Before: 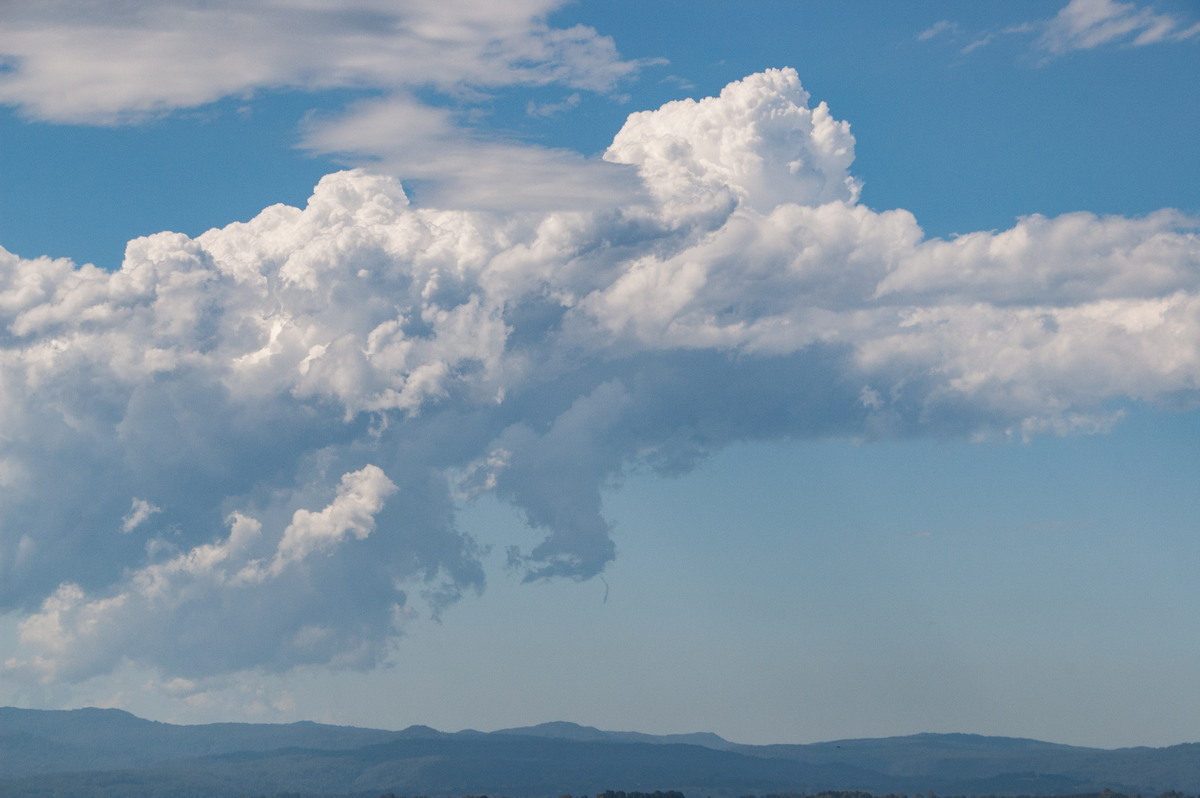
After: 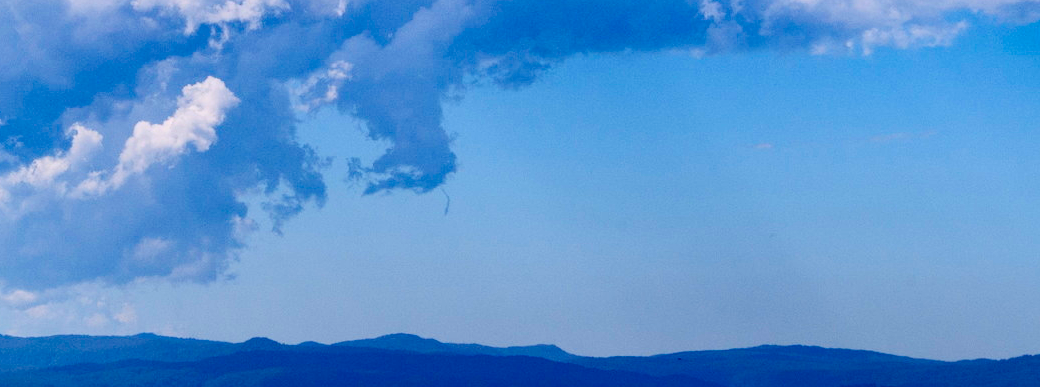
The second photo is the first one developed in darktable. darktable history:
color balance rgb: shadows lift › luminance -28.354%, shadows lift › chroma 15.23%, shadows lift › hue 272.26°, linear chroma grading › global chroma 24.438%, perceptual saturation grading › global saturation 36.024%, perceptual saturation grading › shadows 36.024%, global vibrance 9.369%
color calibration: illuminant as shot in camera, x 0.358, y 0.373, temperature 4628.91 K
exposure: black level correction 0.001, compensate highlight preservation false
contrast brightness saturation: contrast 0.282
crop and rotate: left 13.267%, top 48.719%, bottom 2.729%
